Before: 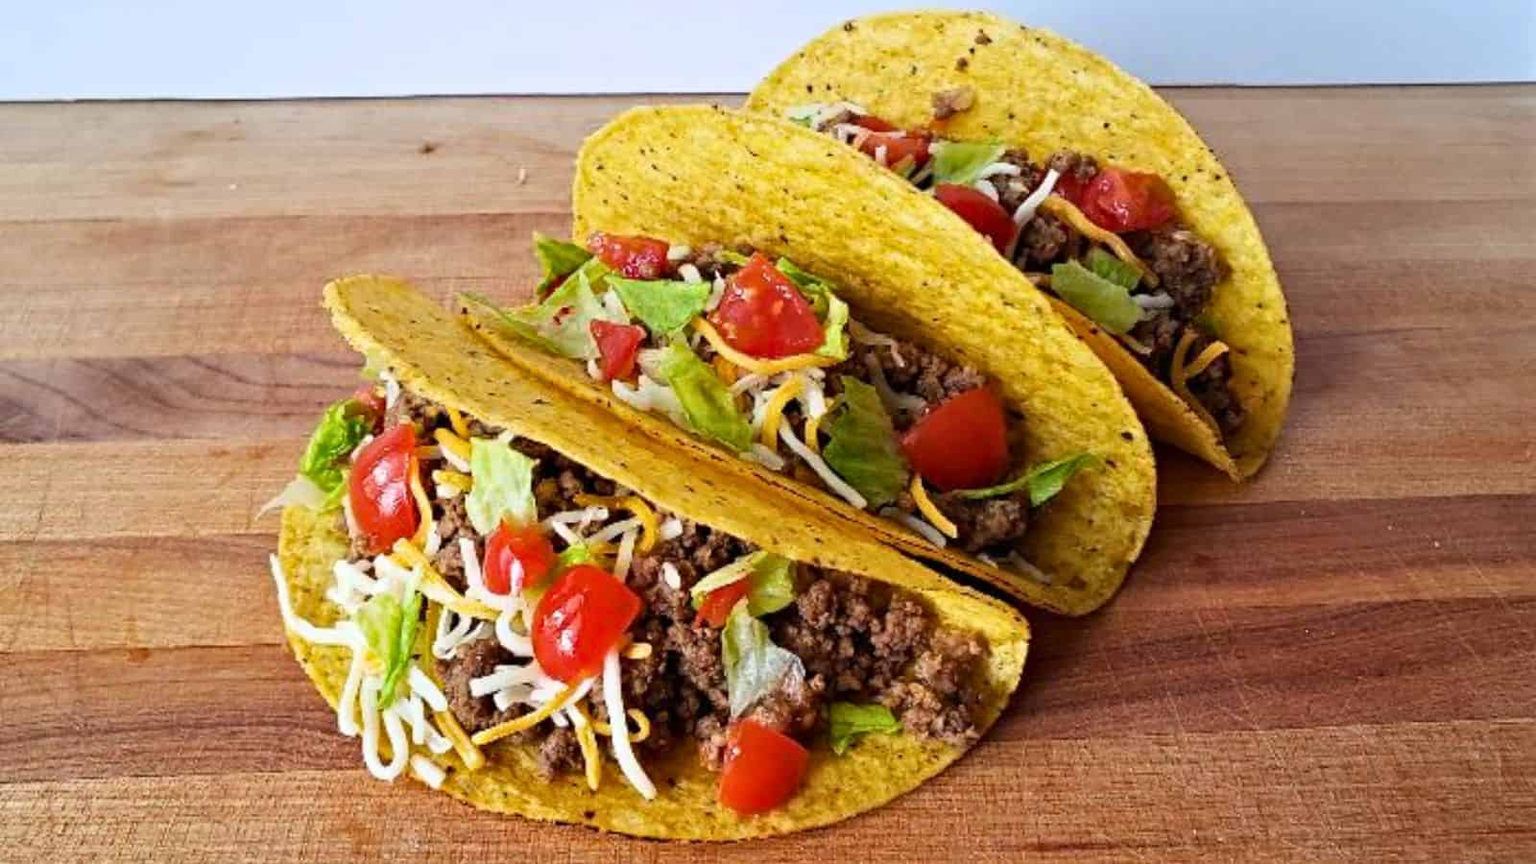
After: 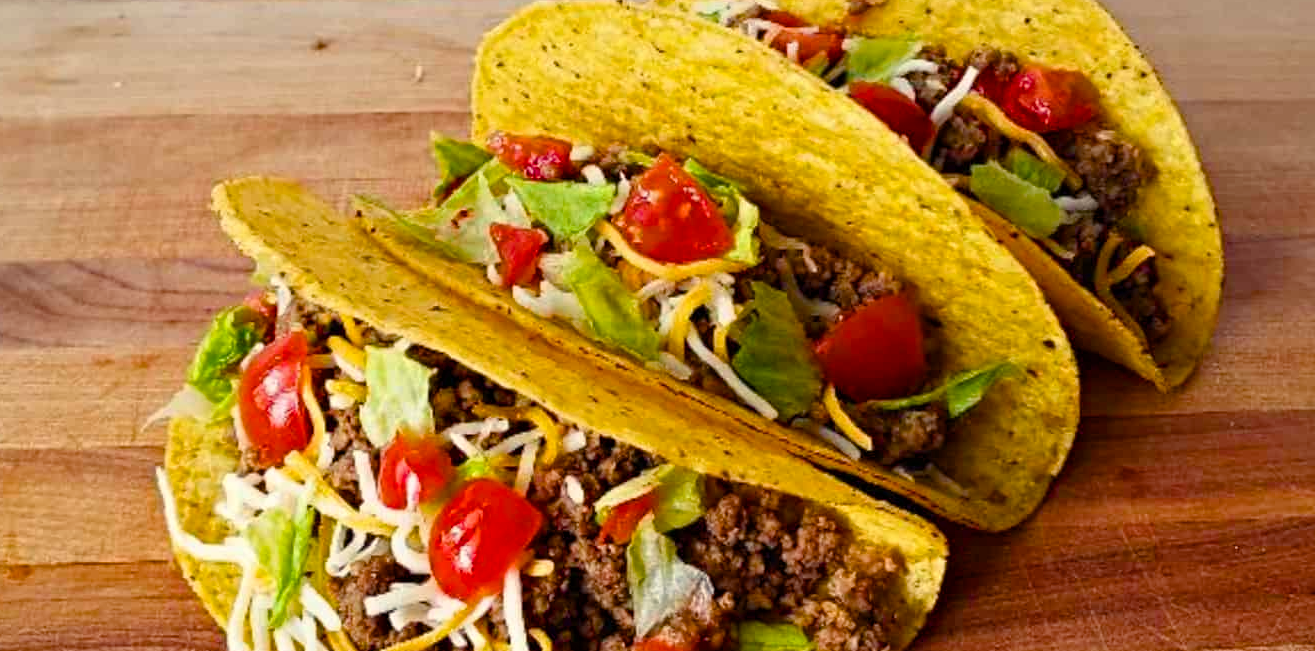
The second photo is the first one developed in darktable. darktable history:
color balance rgb: power › hue 174.46°, highlights gain › chroma 2.983%, highlights gain › hue 78.06°, perceptual saturation grading › global saturation 34.972%, perceptual saturation grading › highlights -25.216%, perceptual saturation grading › shadows 49.414%, global vibrance -23.657%
crop: left 7.875%, top 12.237%, right 9.925%, bottom 15.415%
